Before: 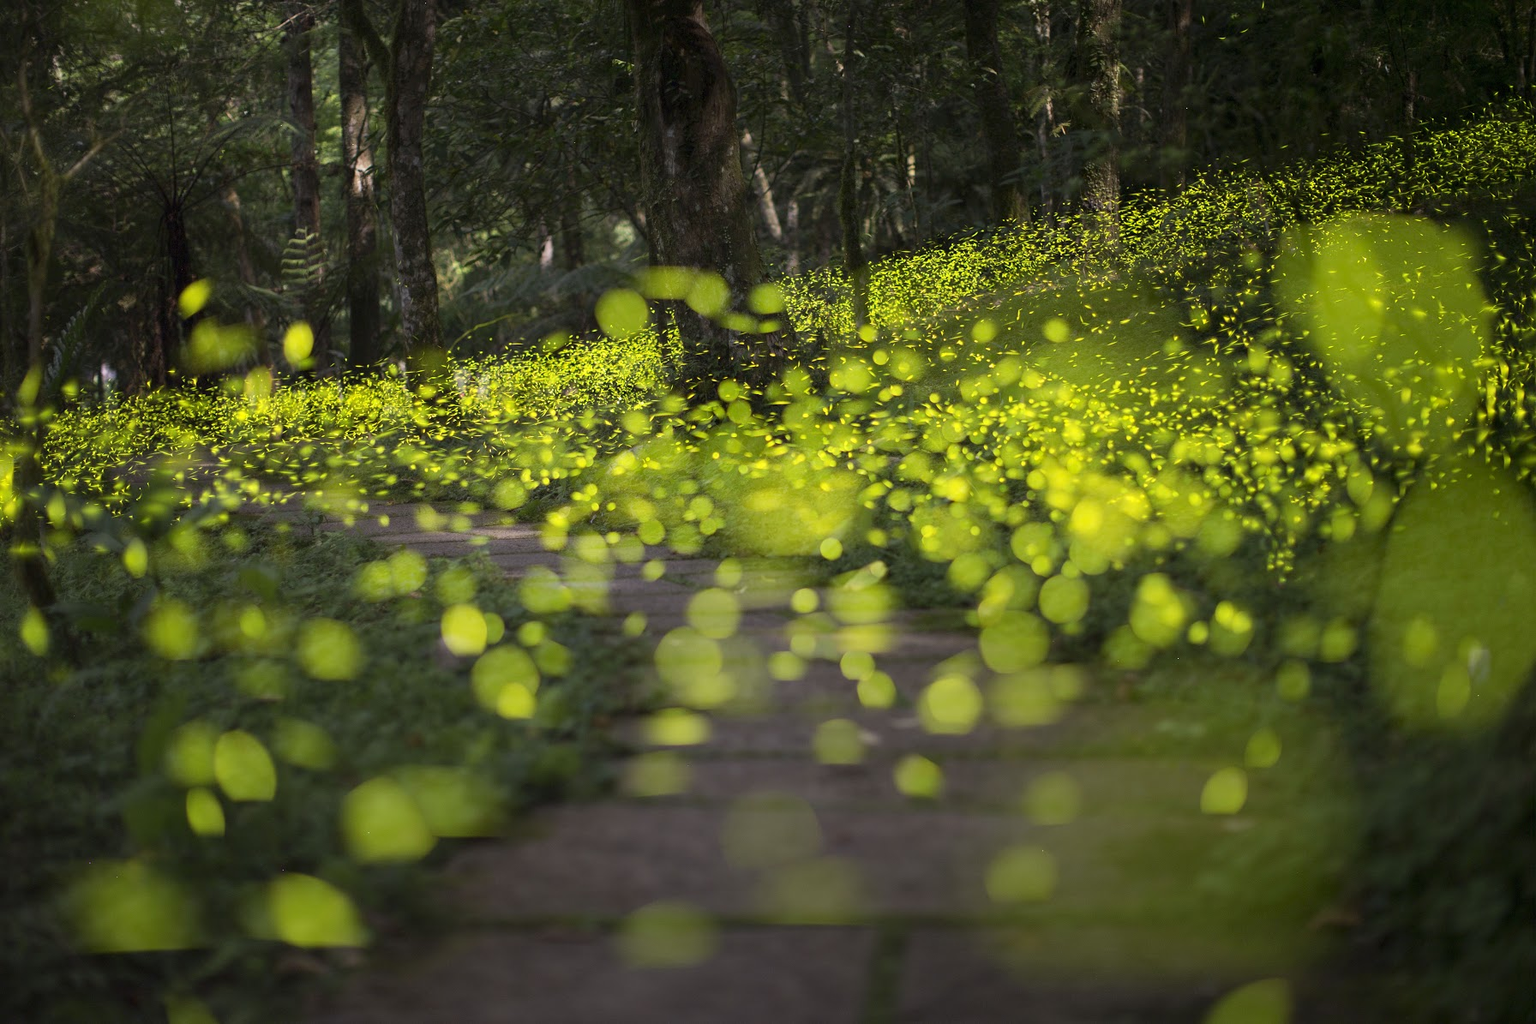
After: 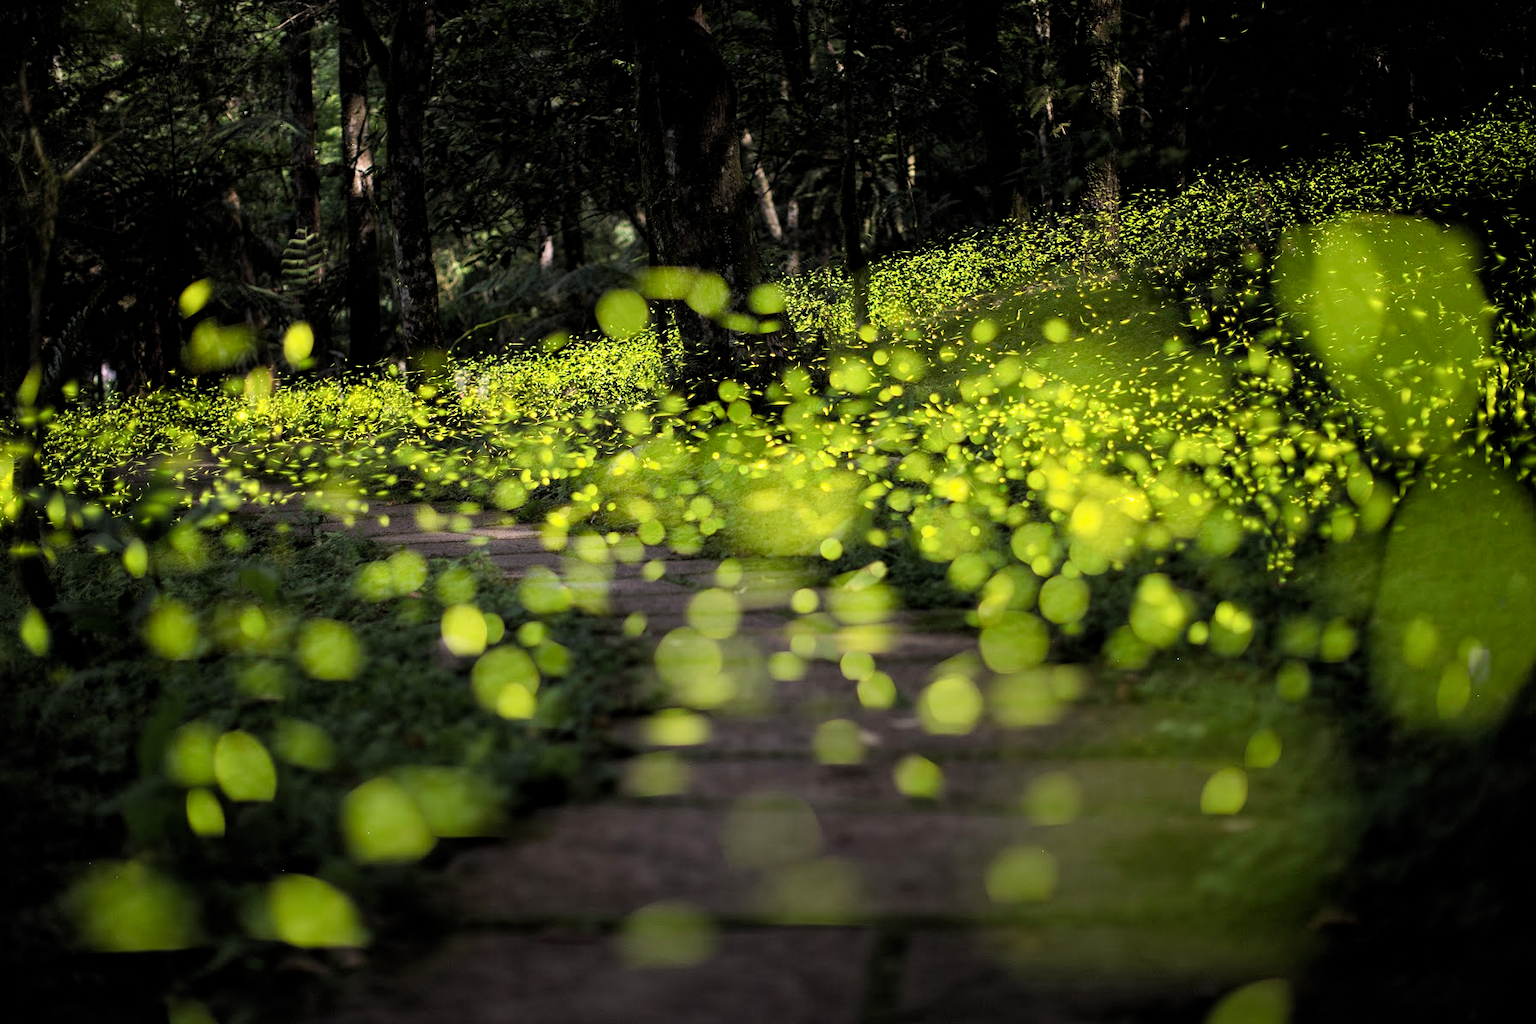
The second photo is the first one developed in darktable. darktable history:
local contrast: mode bilateral grid, contrast 10, coarseness 25, detail 115%, midtone range 0.2
filmic rgb: black relative exposure -8.73 EV, white relative exposure 2.69 EV, target black luminance 0%, target white luminance 99.857%, hardness 6.26, latitude 74.3%, contrast 1.315, highlights saturation mix -6.45%, color science v6 (2022)
